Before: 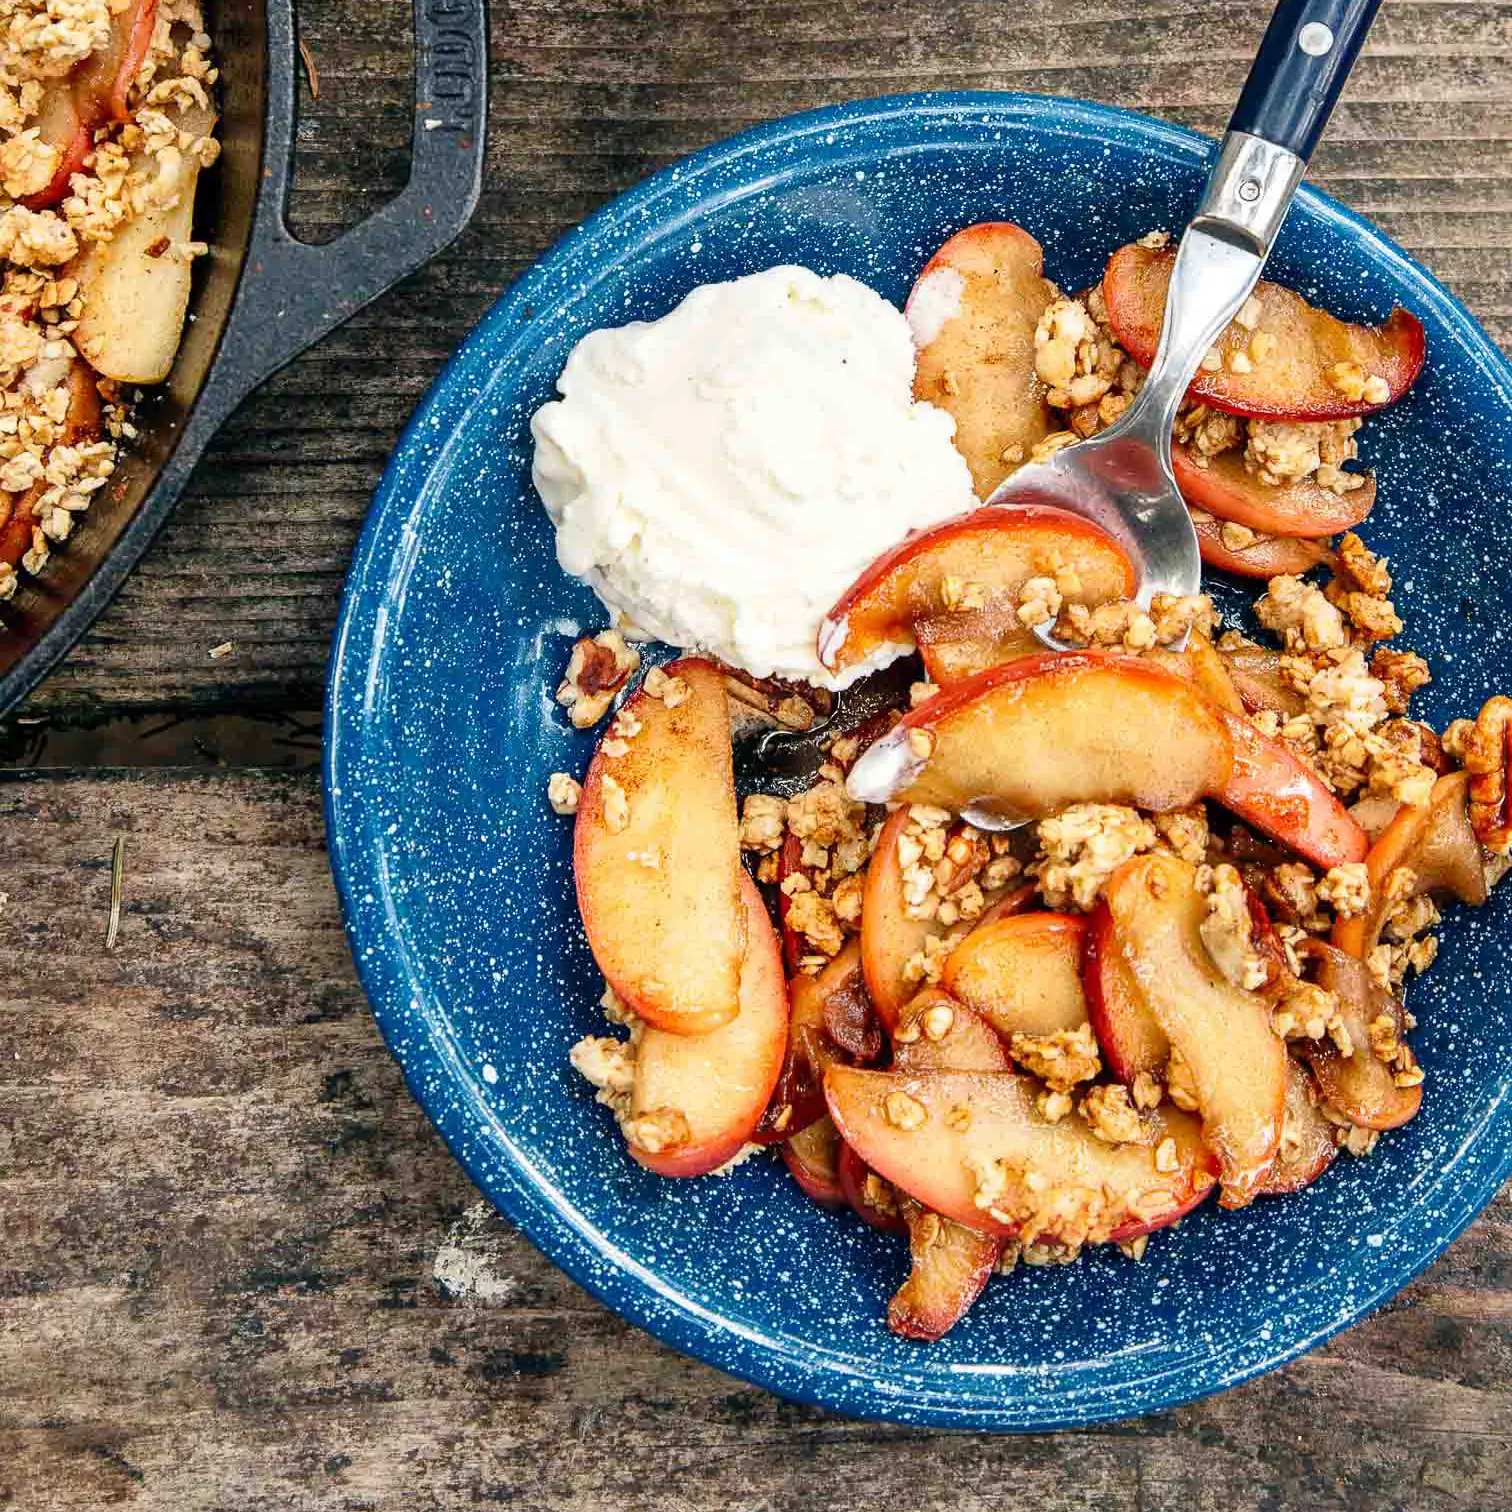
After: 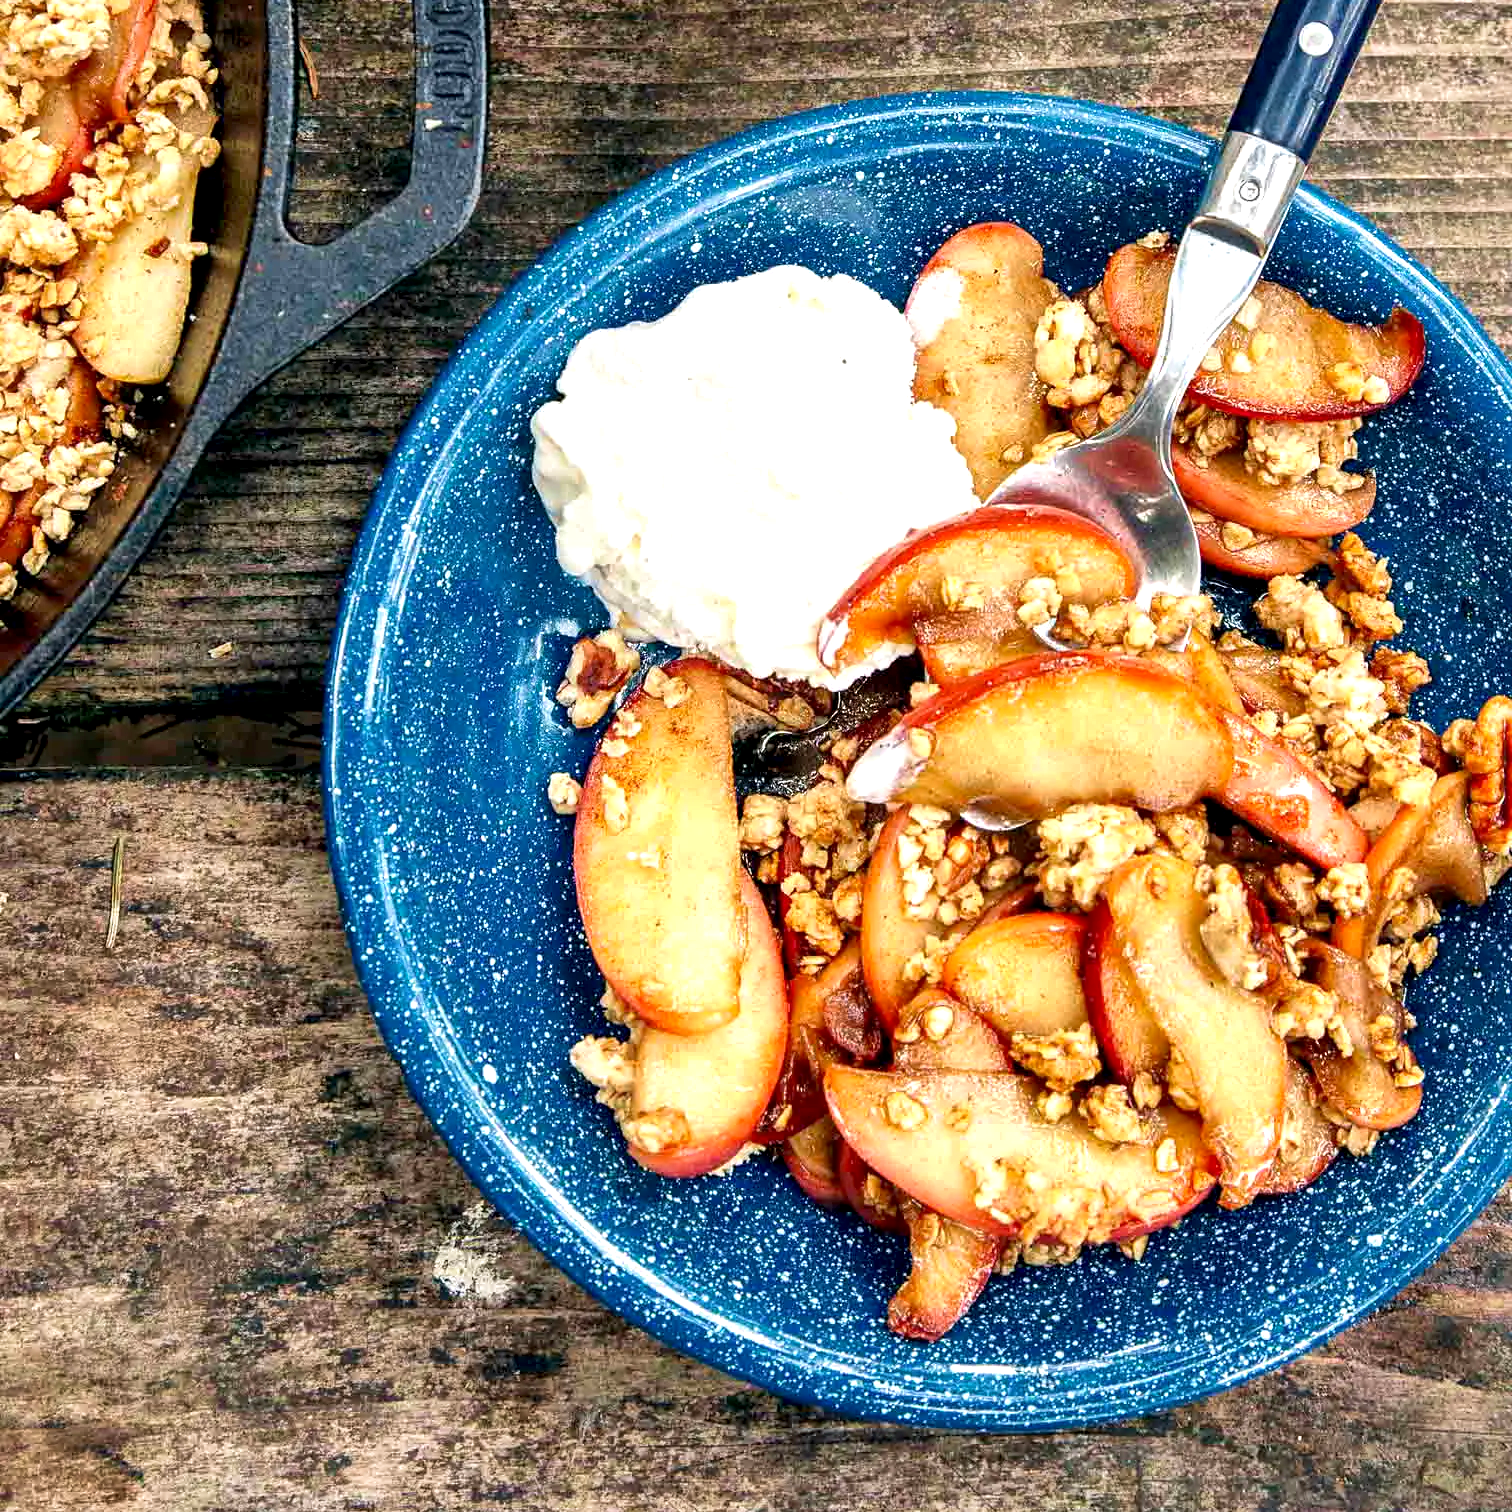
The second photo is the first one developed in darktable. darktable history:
velvia: strength 27%
exposure: black level correction 0.003, exposure 0.383 EV, compensate highlight preservation false
local contrast: mode bilateral grid, contrast 20, coarseness 50, detail 130%, midtone range 0.2
base curve: curves: ch0 [(0, 0) (0.297, 0.298) (1, 1)], preserve colors none
